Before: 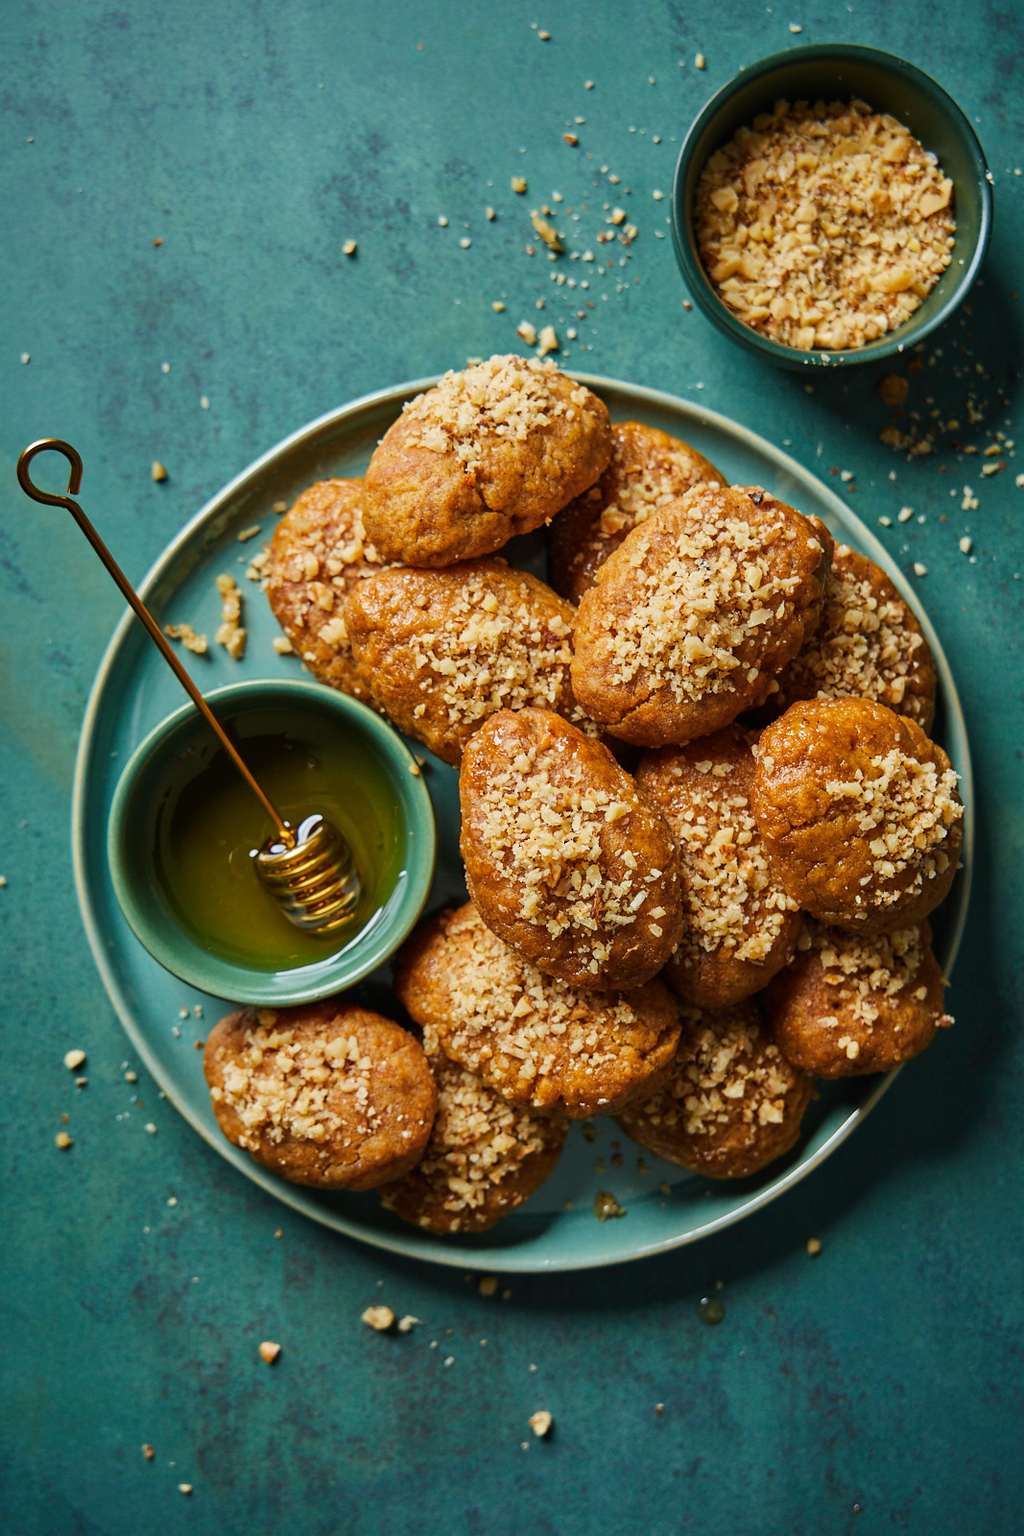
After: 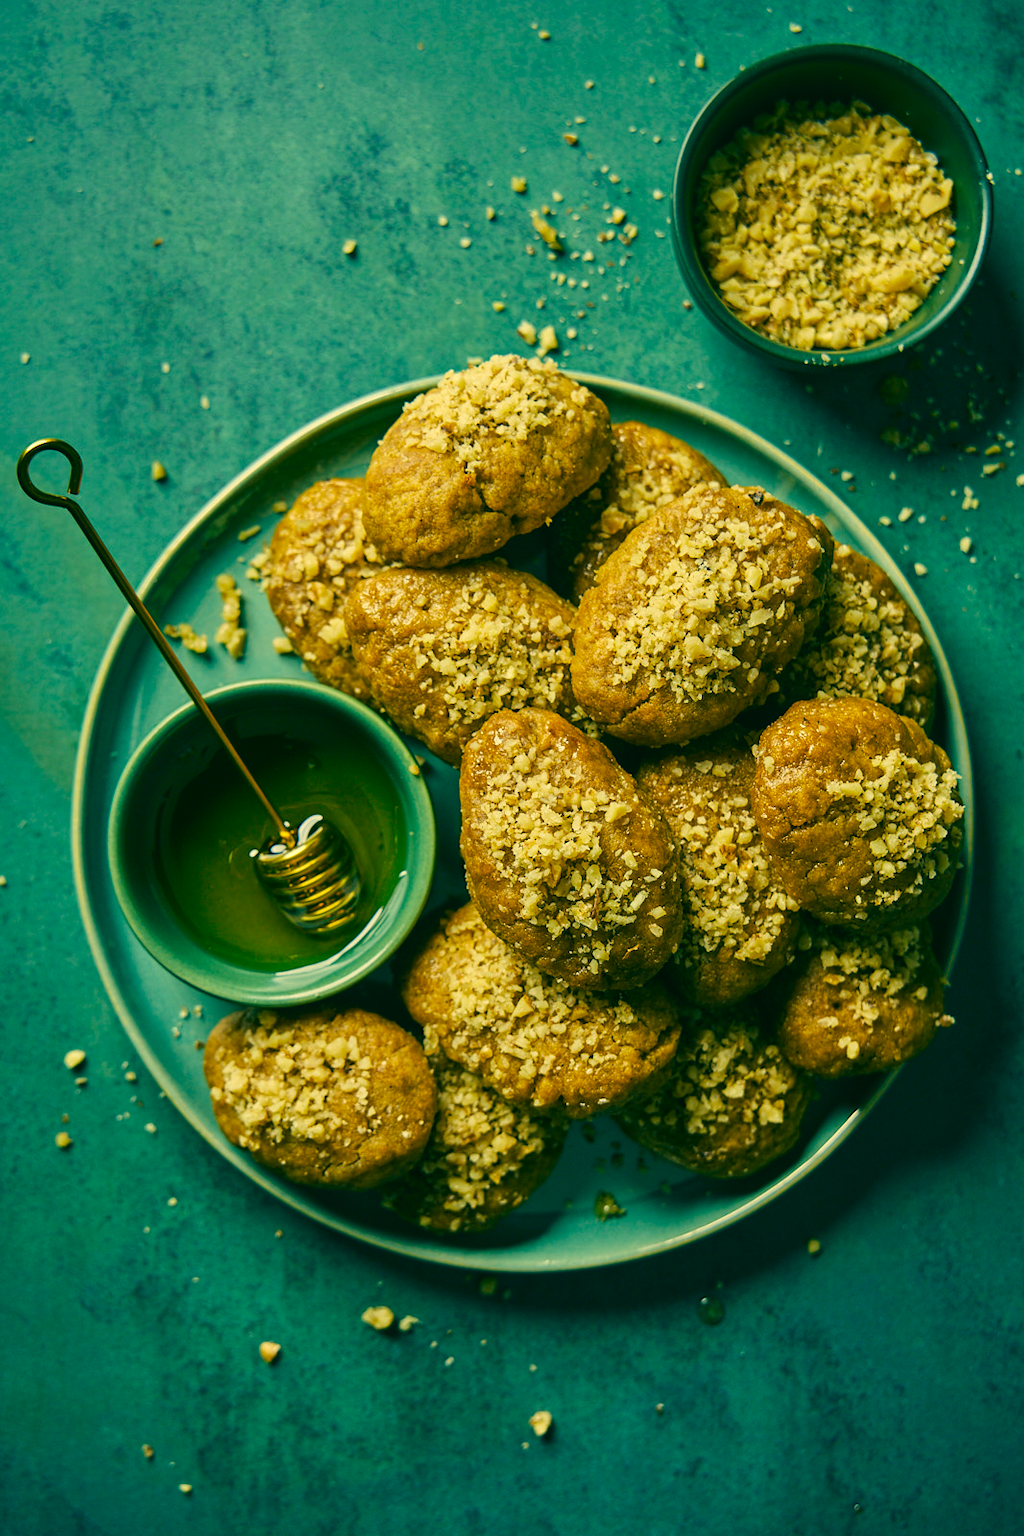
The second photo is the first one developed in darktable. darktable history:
local contrast: highlights 100%, shadows 100%, detail 120%, midtone range 0.2
color correction: highlights a* 1.83, highlights b* 34.02, shadows a* -36.68, shadows b* -5.48
